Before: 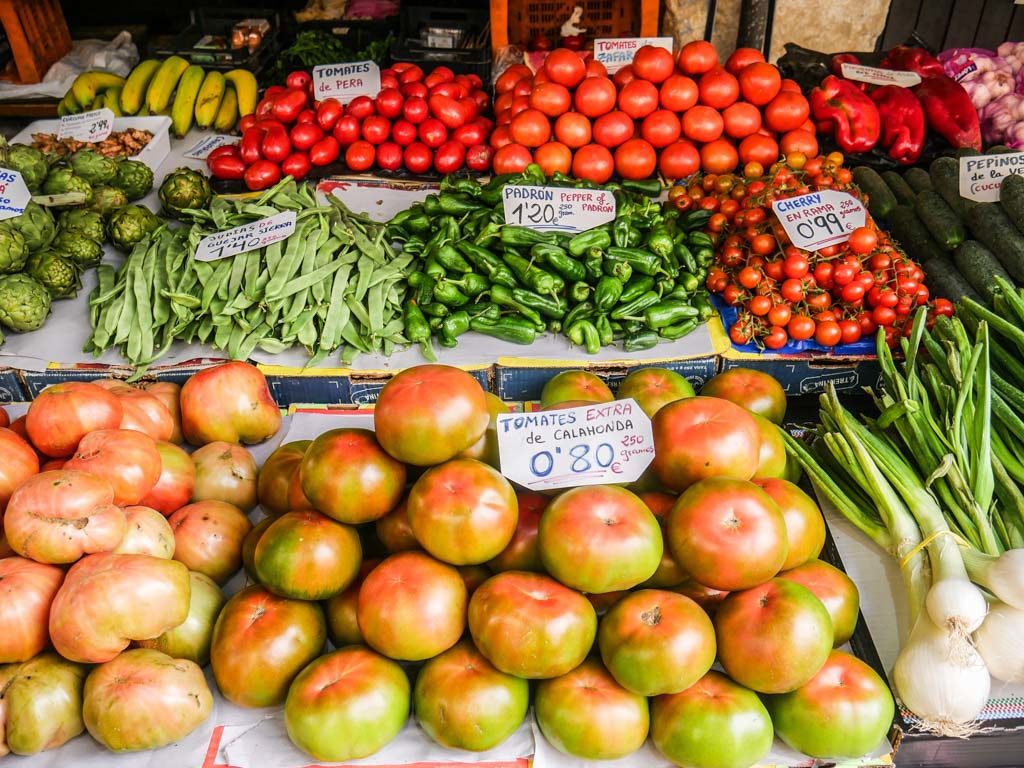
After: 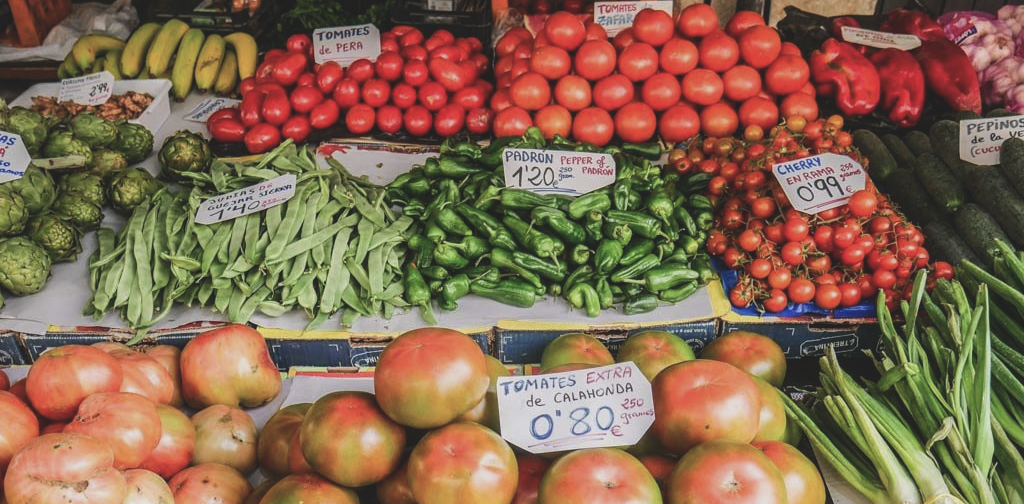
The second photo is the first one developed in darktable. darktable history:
crop and rotate: top 4.848%, bottom 29.503%
shadows and highlights: radius 121.13, shadows 21.4, white point adjustment -9.72, highlights -14.39, soften with gaussian
exposure: black level correction -0.015, compensate highlight preservation false
color balance: input saturation 80.07%
